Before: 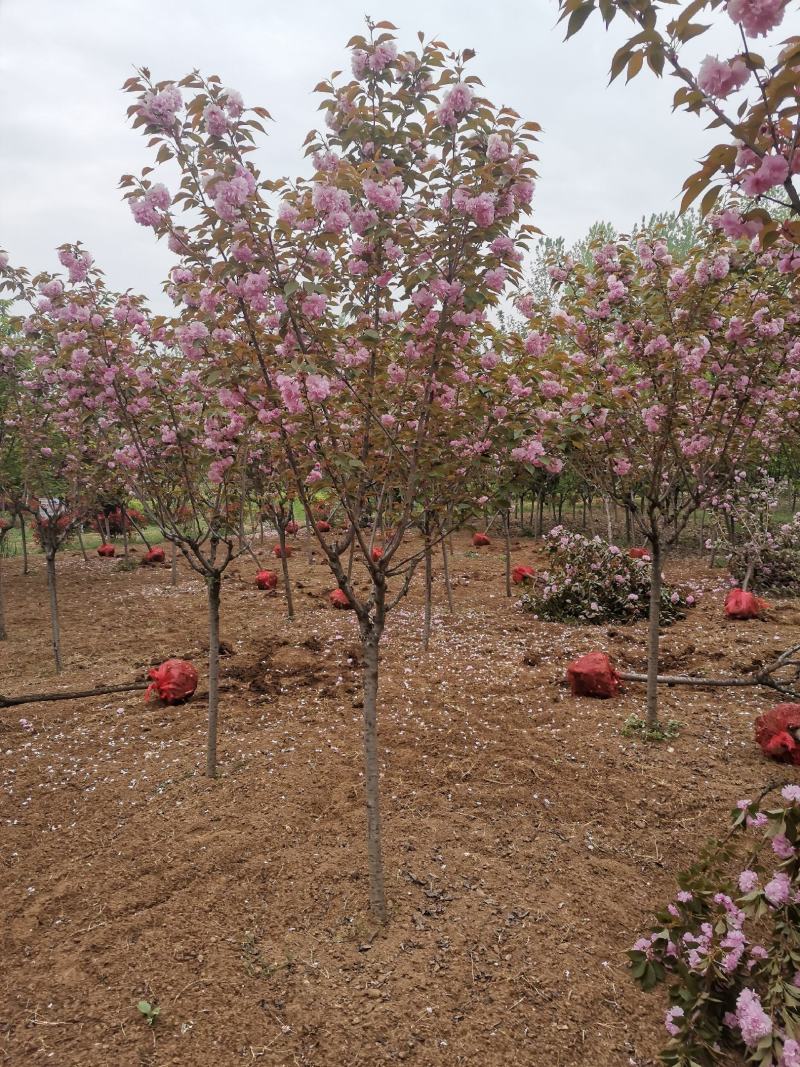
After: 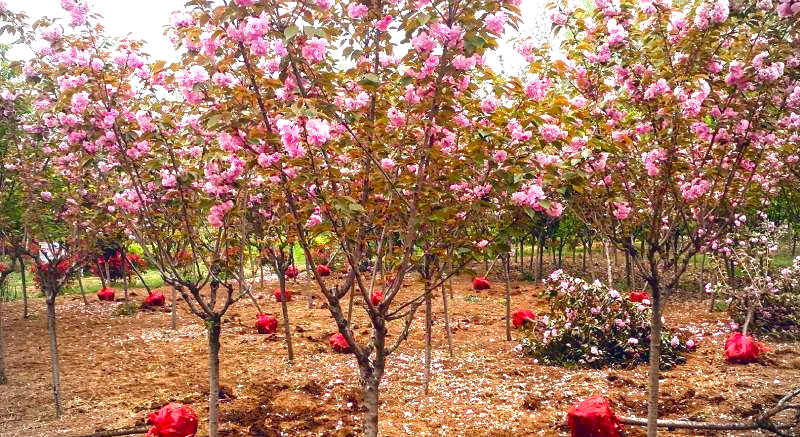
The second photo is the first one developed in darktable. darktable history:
vignetting: fall-off start 88.58%, fall-off radius 44.51%, width/height ratio 1.169
exposure: black level correction 0, exposure 1.672 EV, compensate highlight preservation false
crop and rotate: top 24.04%, bottom 34.911%
contrast brightness saturation: brightness -0.253, saturation 0.201
contrast equalizer: octaves 7, y [[0.5, 0.488, 0.462, 0.461, 0.491, 0.5], [0.5 ×6], [0.5 ×6], [0 ×6], [0 ×6]]
color zones: curves: ch1 [(0, 0.469) (0.01, 0.469) (0.12, 0.446) (0.248, 0.469) (0.5, 0.5) (0.748, 0.5) (0.99, 0.469) (1, 0.469)]
color balance rgb: highlights gain › luminance 0.853%, highlights gain › chroma 0.364%, highlights gain › hue 41.68°, global offset › chroma 0.25%, global offset › hue 258.1°, linear chroma grading › global chroma 8.727%, perceptual saturation grading › global saturation 20%, perceptual saturation grading › highlights -14.072%, perceptual saturation grading › shadows 49.619%, global vibrance 14.755%
